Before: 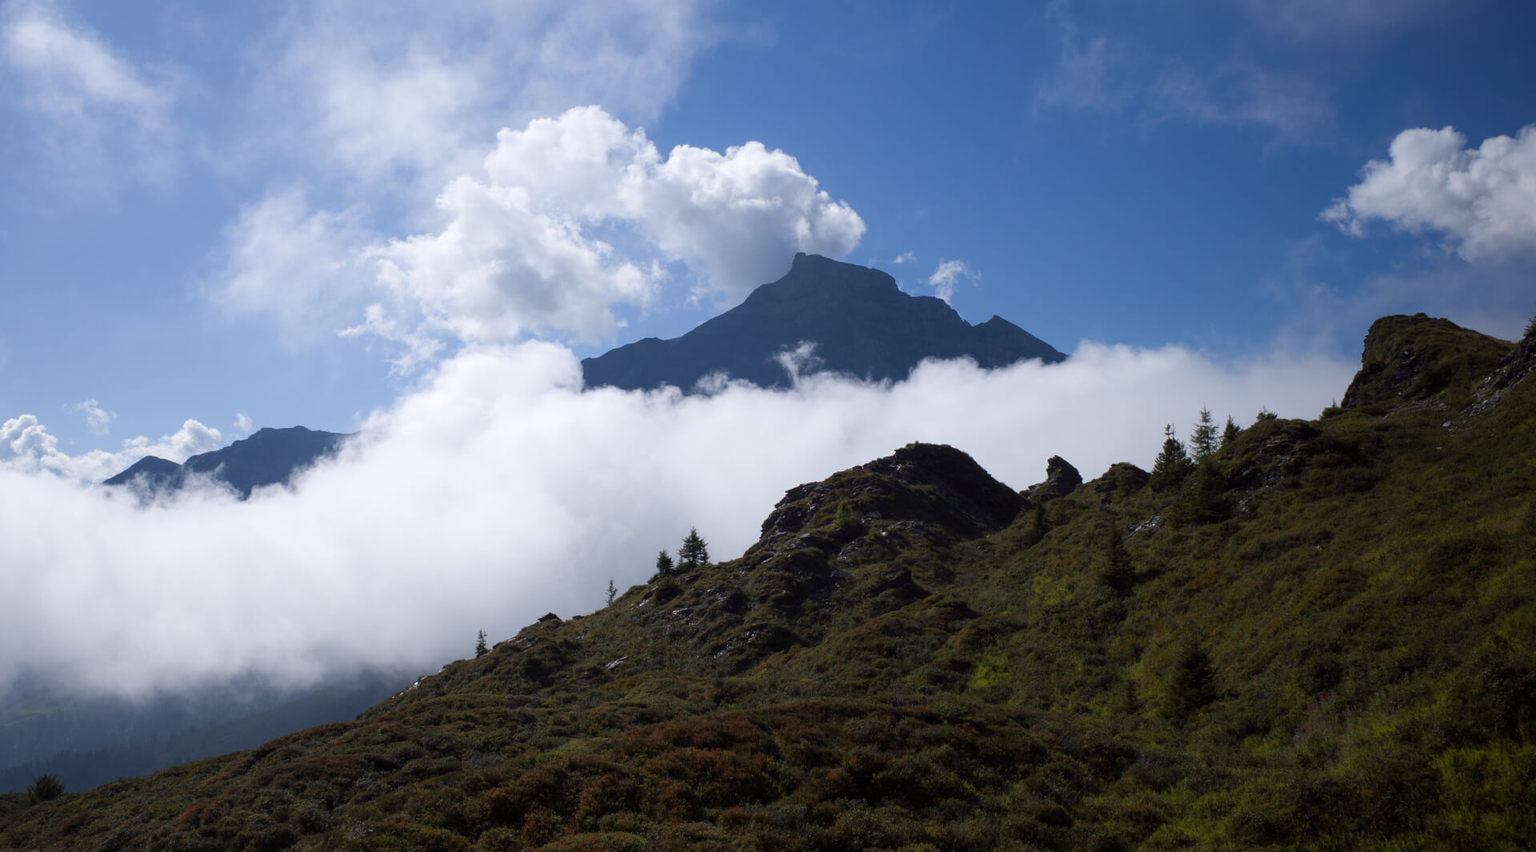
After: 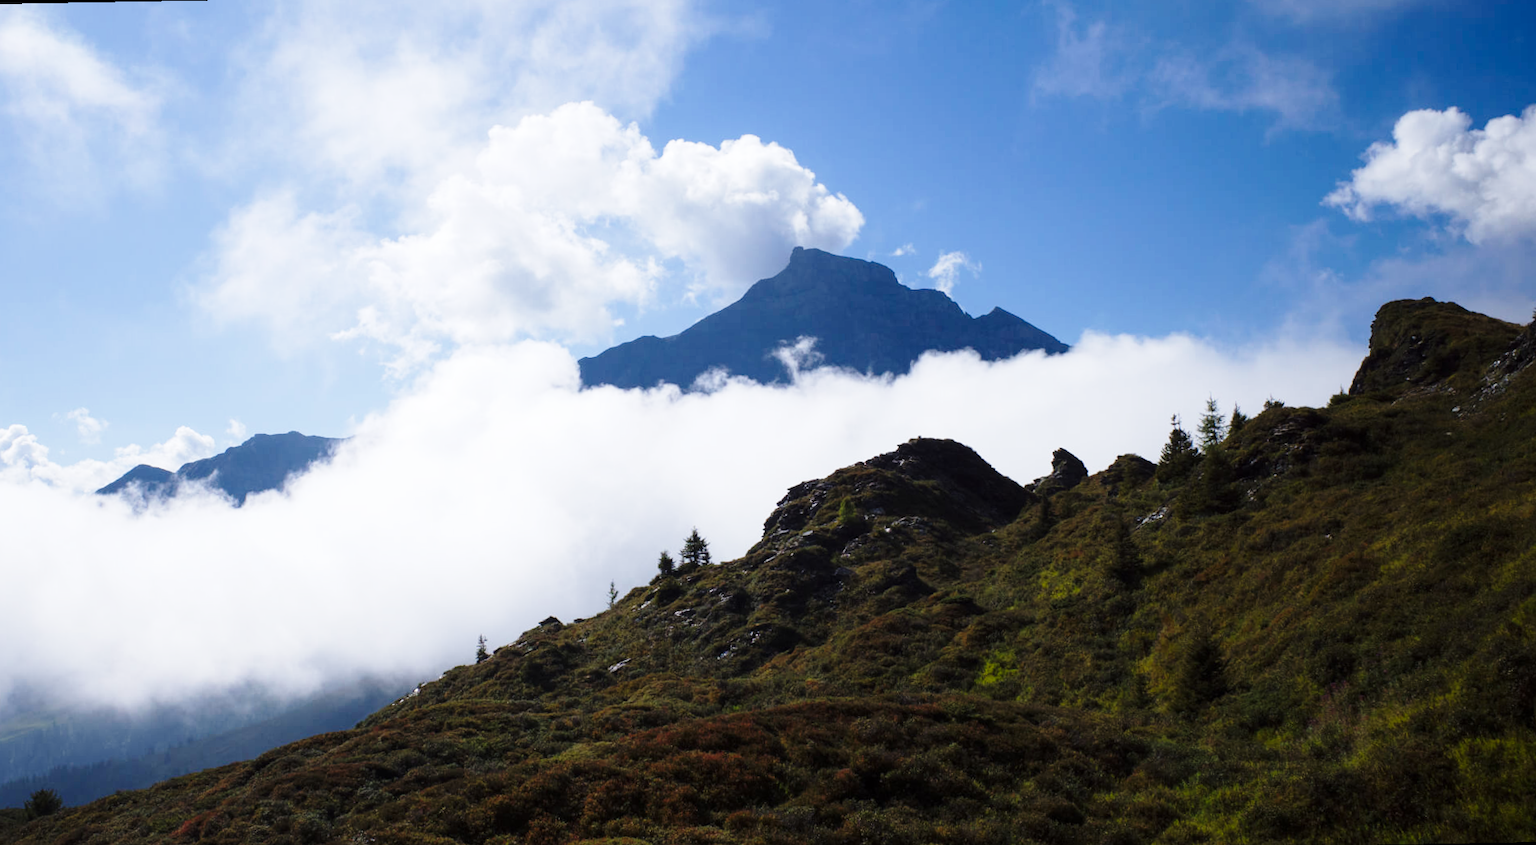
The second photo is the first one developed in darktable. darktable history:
rotate and perspective: rotation -1°, crop left 0.011, crop right 0.989, crop top 0.025, crop bottom 0.975
base curve: curves: ch0 [(0, 0) (0.028, 0.03) (0.121, 0.232) (0.46, 0.748) (0.859, 0.968) (1, 1)], preserve colors none
